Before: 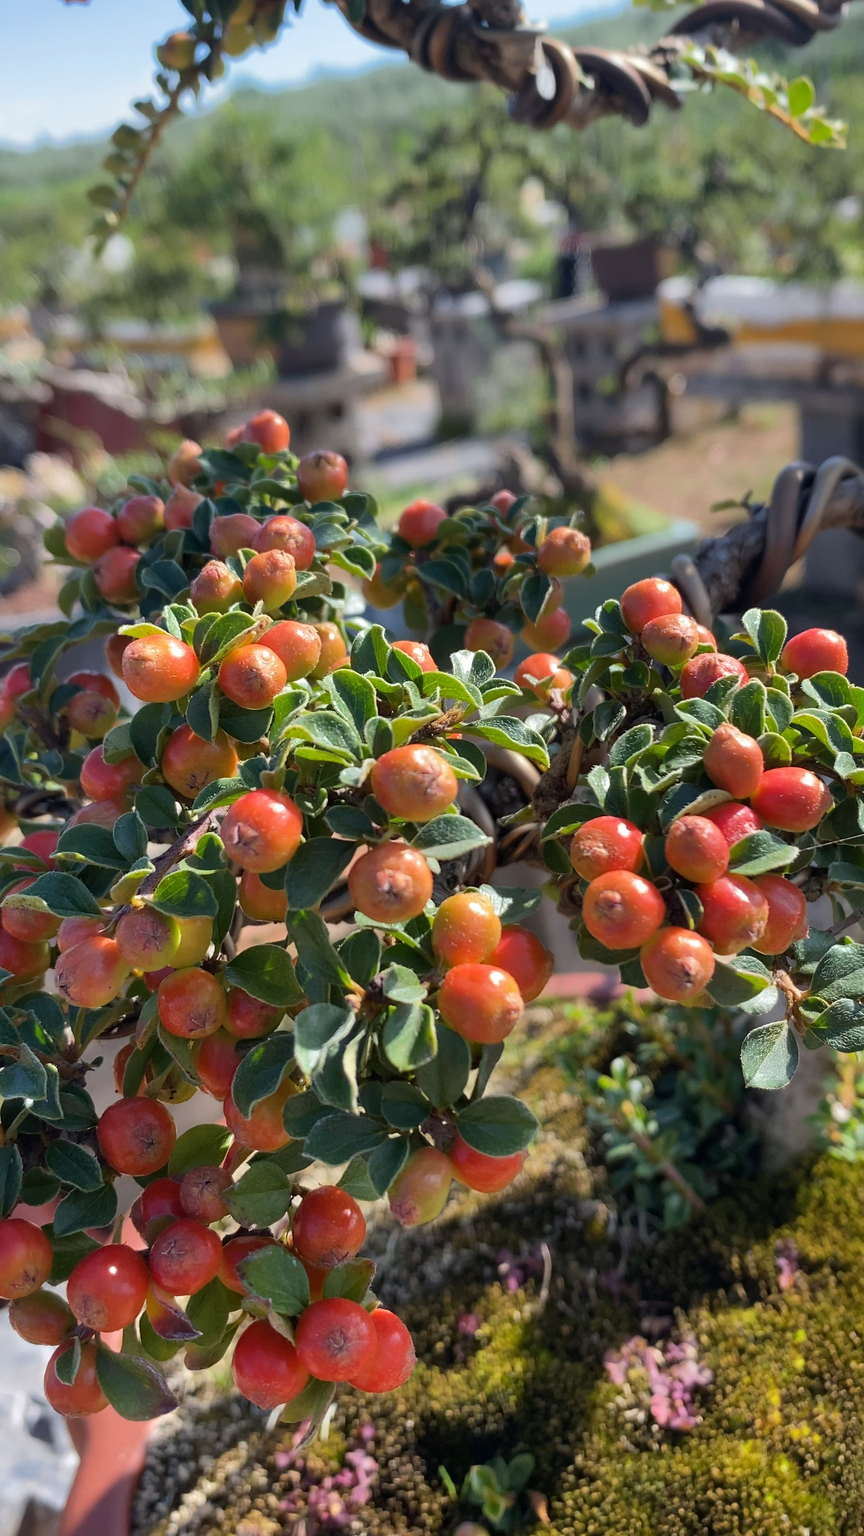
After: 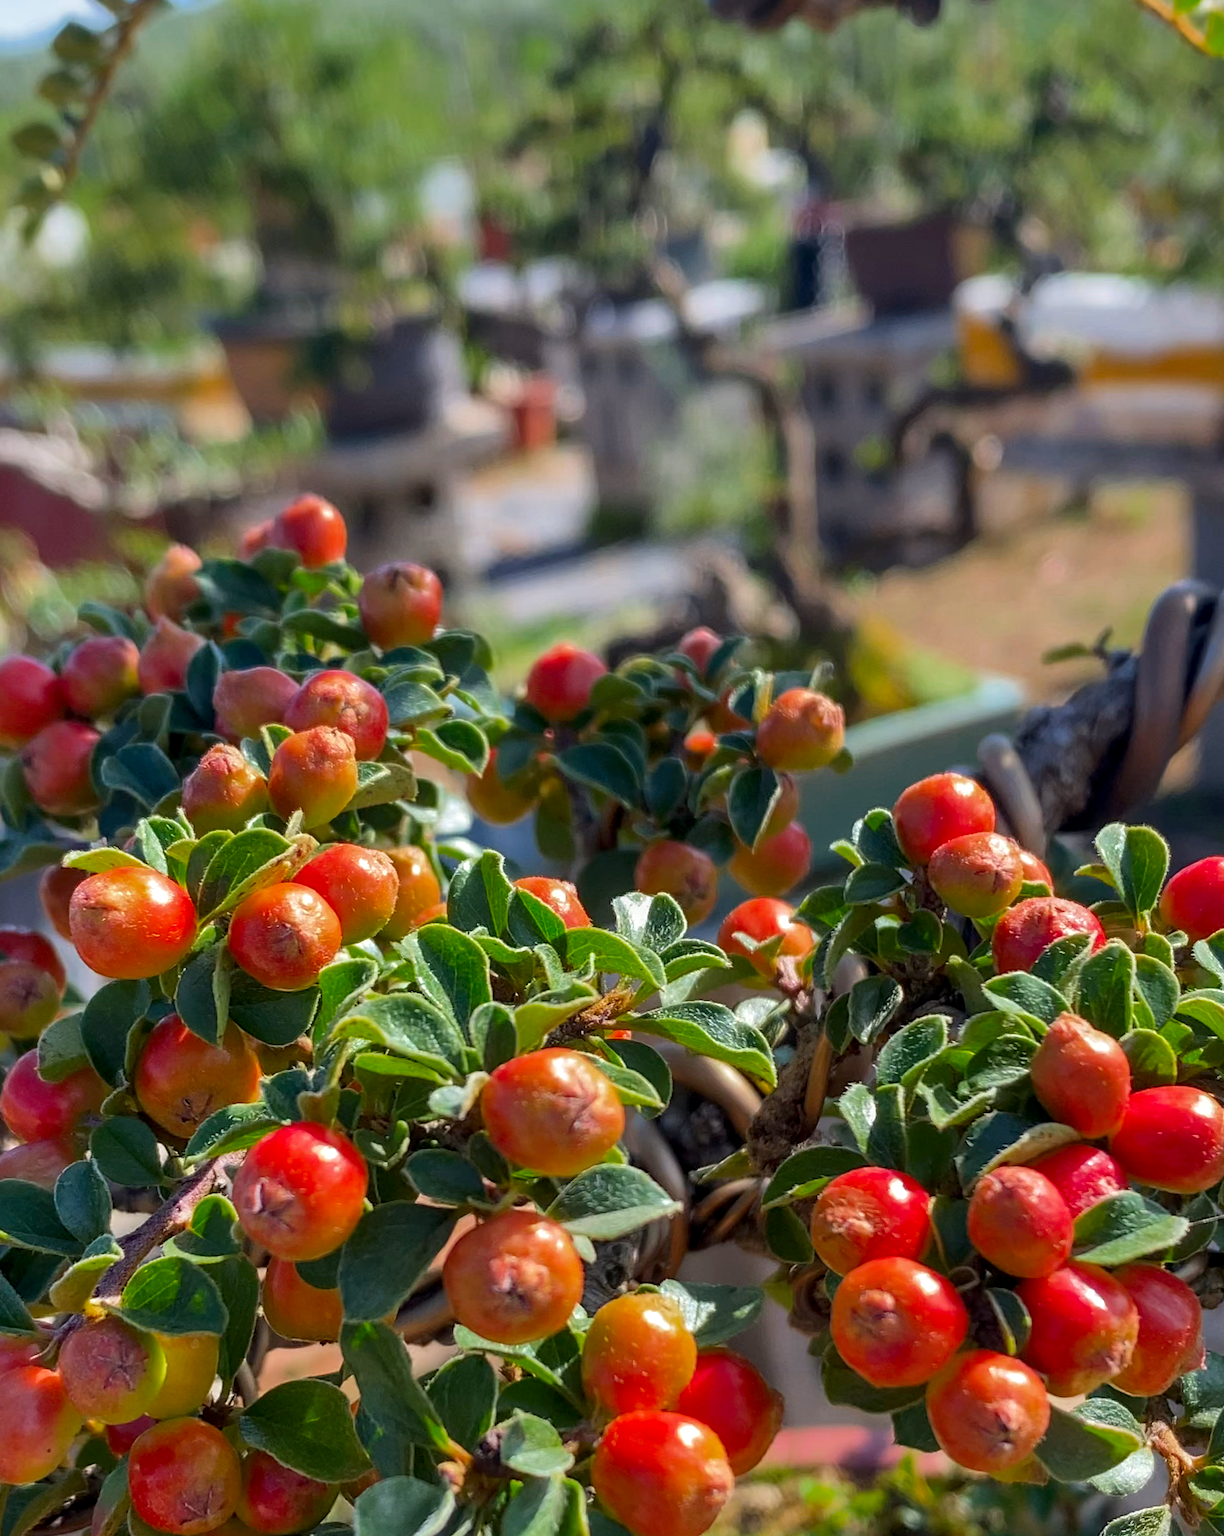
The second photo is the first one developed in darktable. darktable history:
crop and rotate: left 9.345%, top 7.22%, right 4.982%, bottom 32.331%
color zones: curves: ch0 [(0, 0.425) (0.143, 0.422) (0.286, 0.42) (0.429, 0.419) (0.571, 0.419) (0.714, 0.42) (0.857, 0.422) (1, 0.425)]; ch1 [(0, 0.666) (0.143, 0.669) (0.286, 0.671) (0.429, 0.67) (0.571, 0.67) (0.714, 0.67) (0.857, 0.67) (1, 0.666)]
local contrast: on, module defaults
